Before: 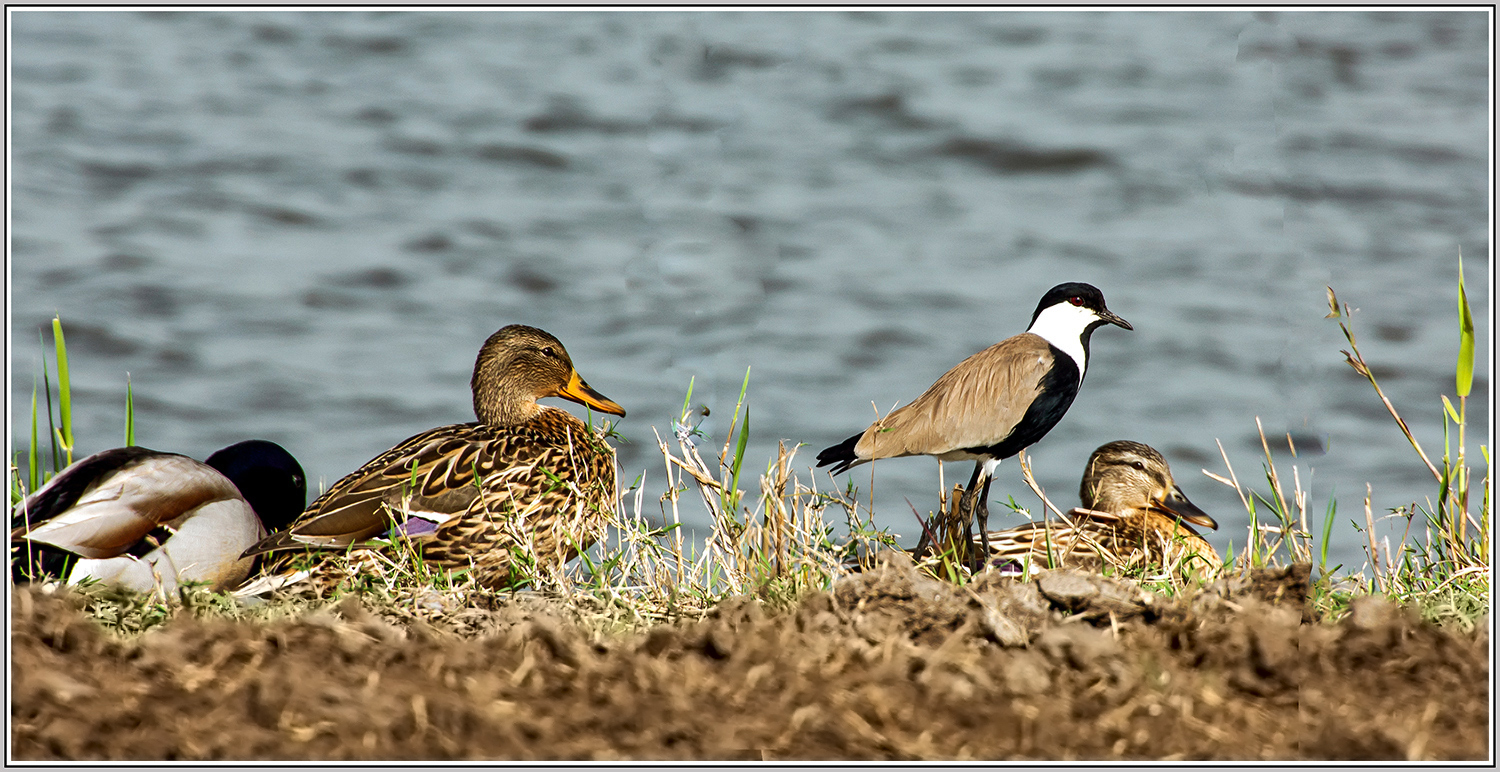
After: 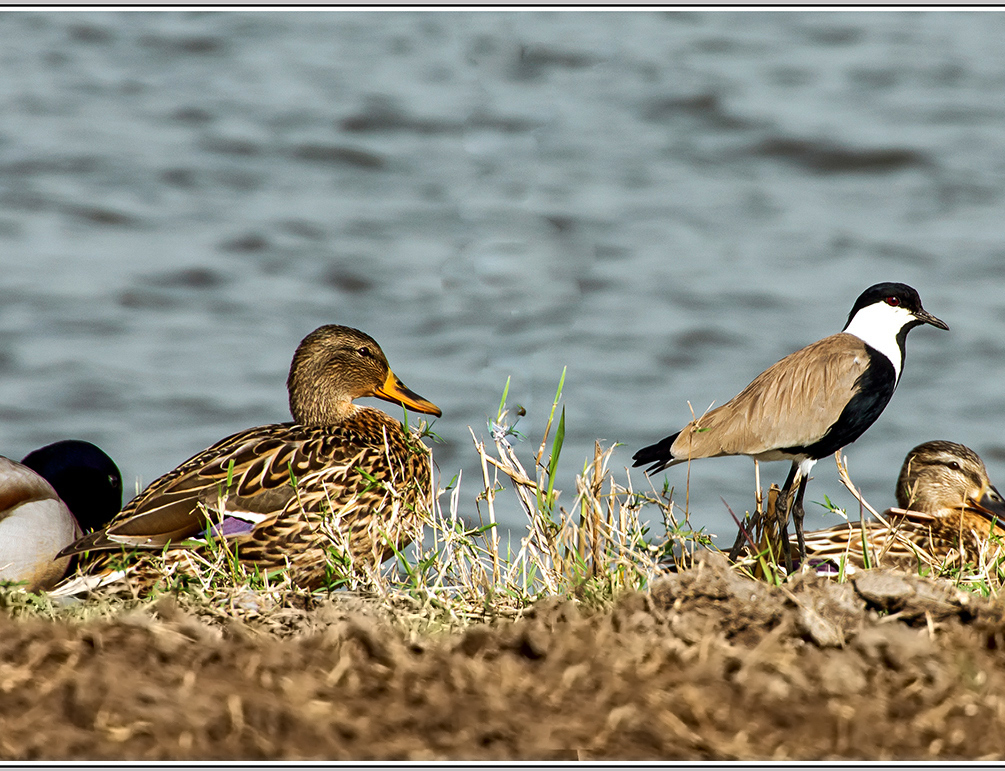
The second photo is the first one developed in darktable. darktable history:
crop and rotate: left 12.277%, right 20.675%
